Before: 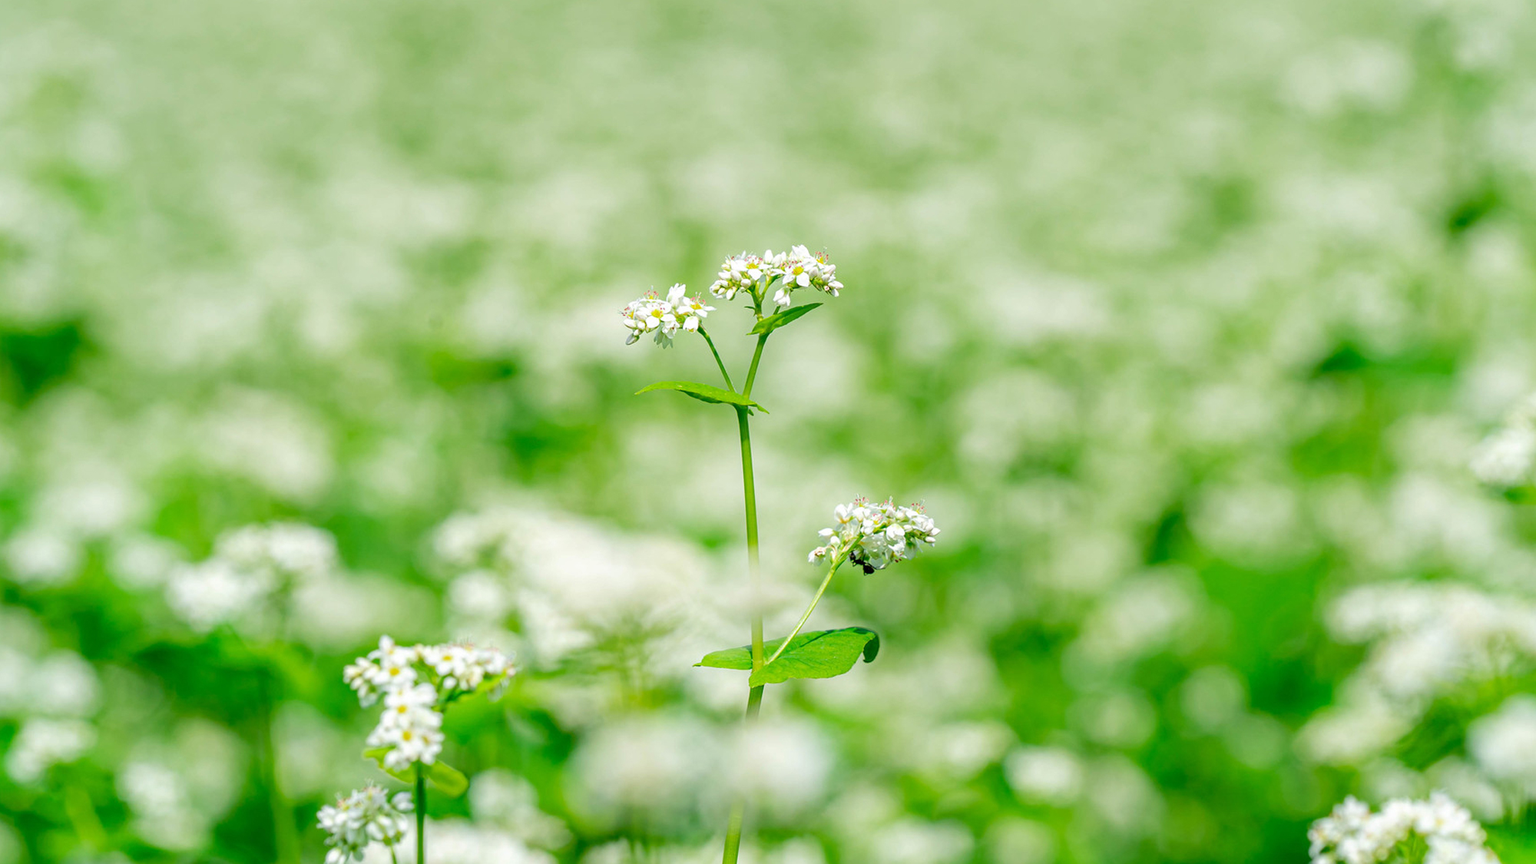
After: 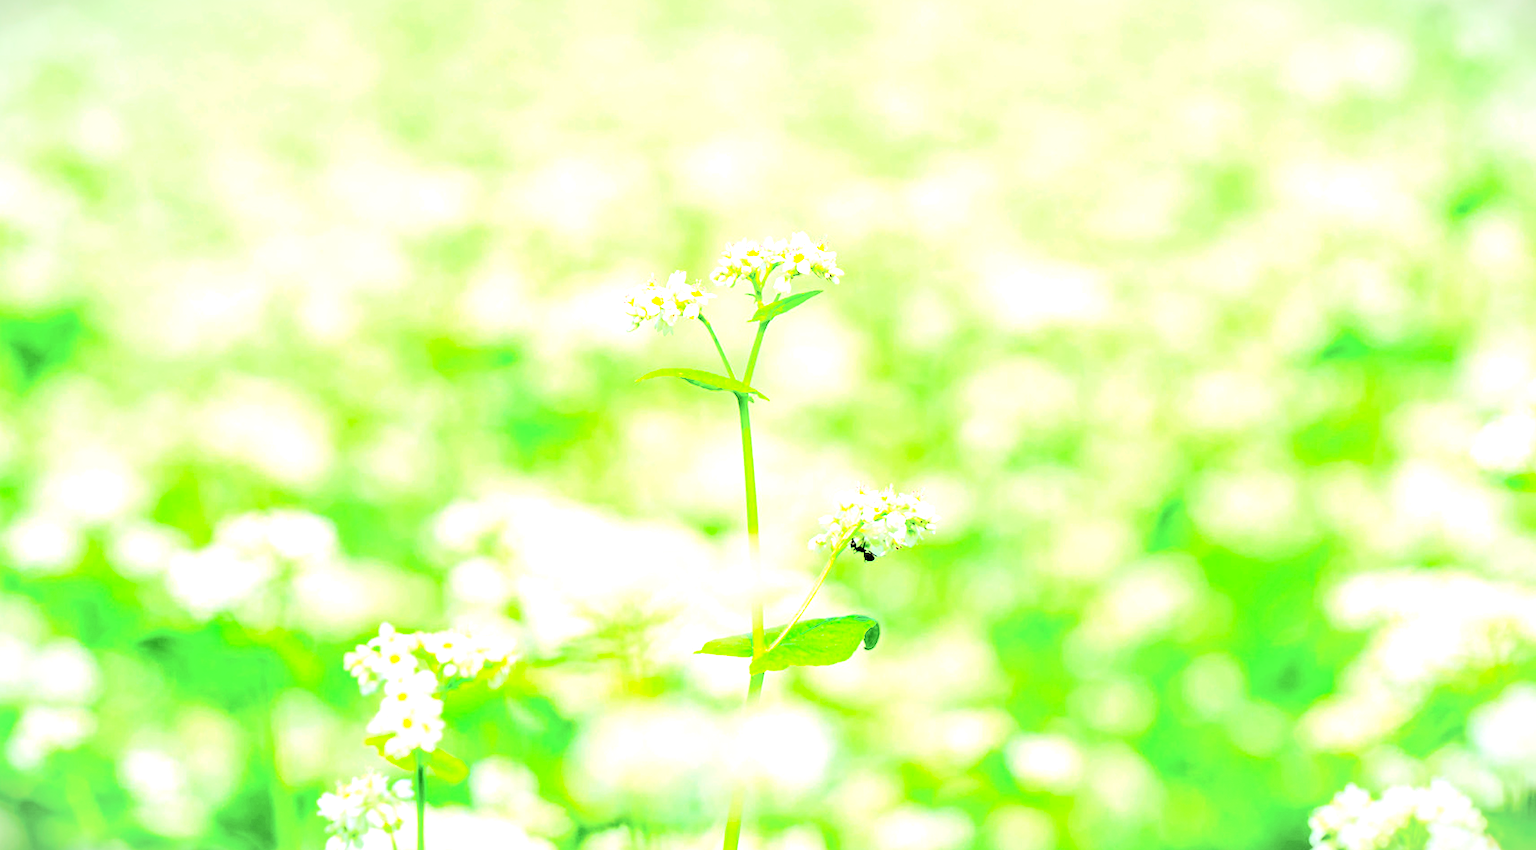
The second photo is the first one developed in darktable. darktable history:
contrast brightness saturation: contrast 0.372, brightness 0.099
crop: top 1.543%, right 0.035%
tone equalizer: -8 EV -0.758 EV, -7 EV -0.679 EV, -6 EV -0.624 EV, -5 EV -0.376 EV, -3 EV 0.386 EV, -2 EV 0.6 EV, -1 EV 0.688 EV, +0 EV 0.761 EV
exposure: black level correction 0, exposure 1.106 EV, compensate exposure bias true, compensate highlight preservation false
vignetting: fall-off start 99.85%, fall-off radius 65.3%, automatic ratio true, dithering 8-bit output
